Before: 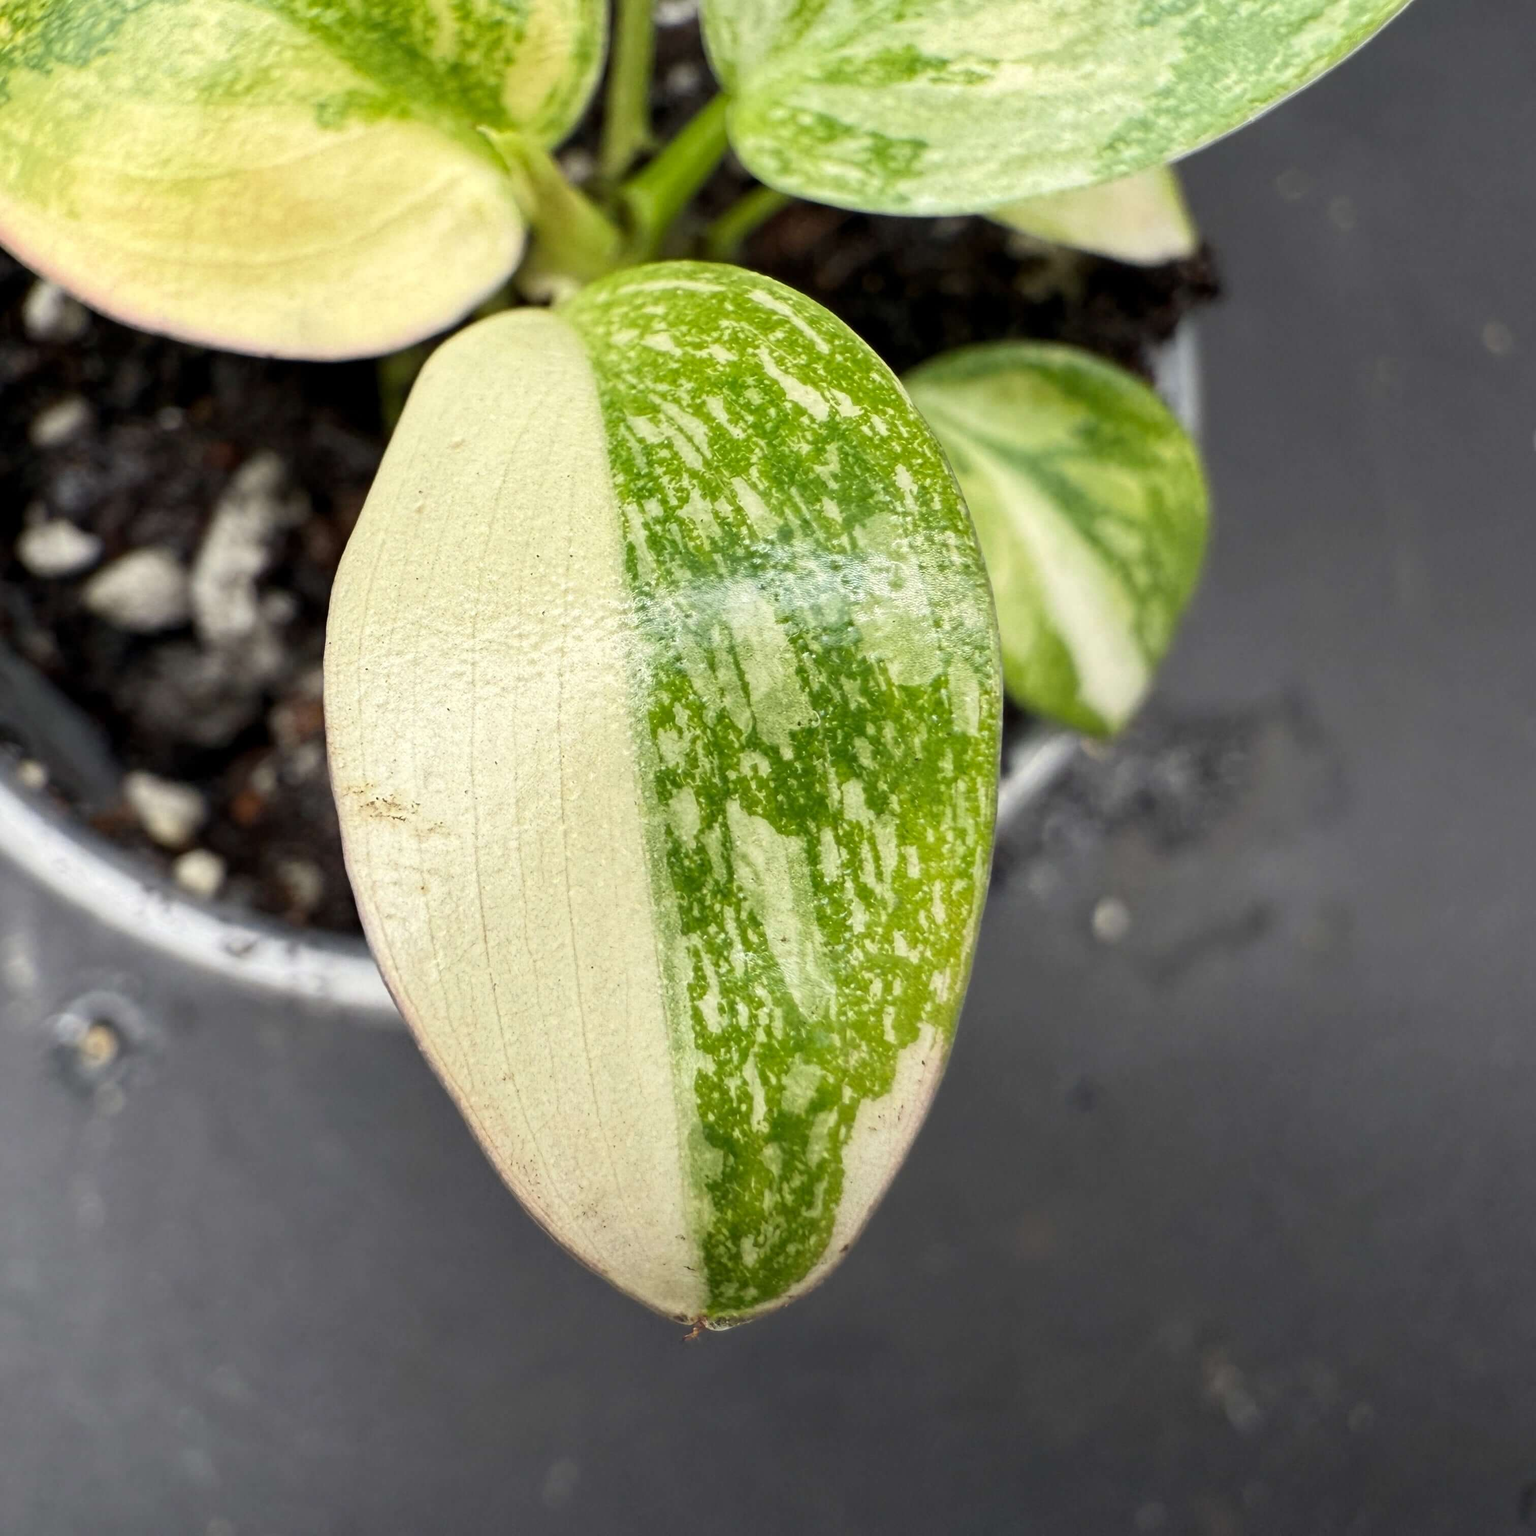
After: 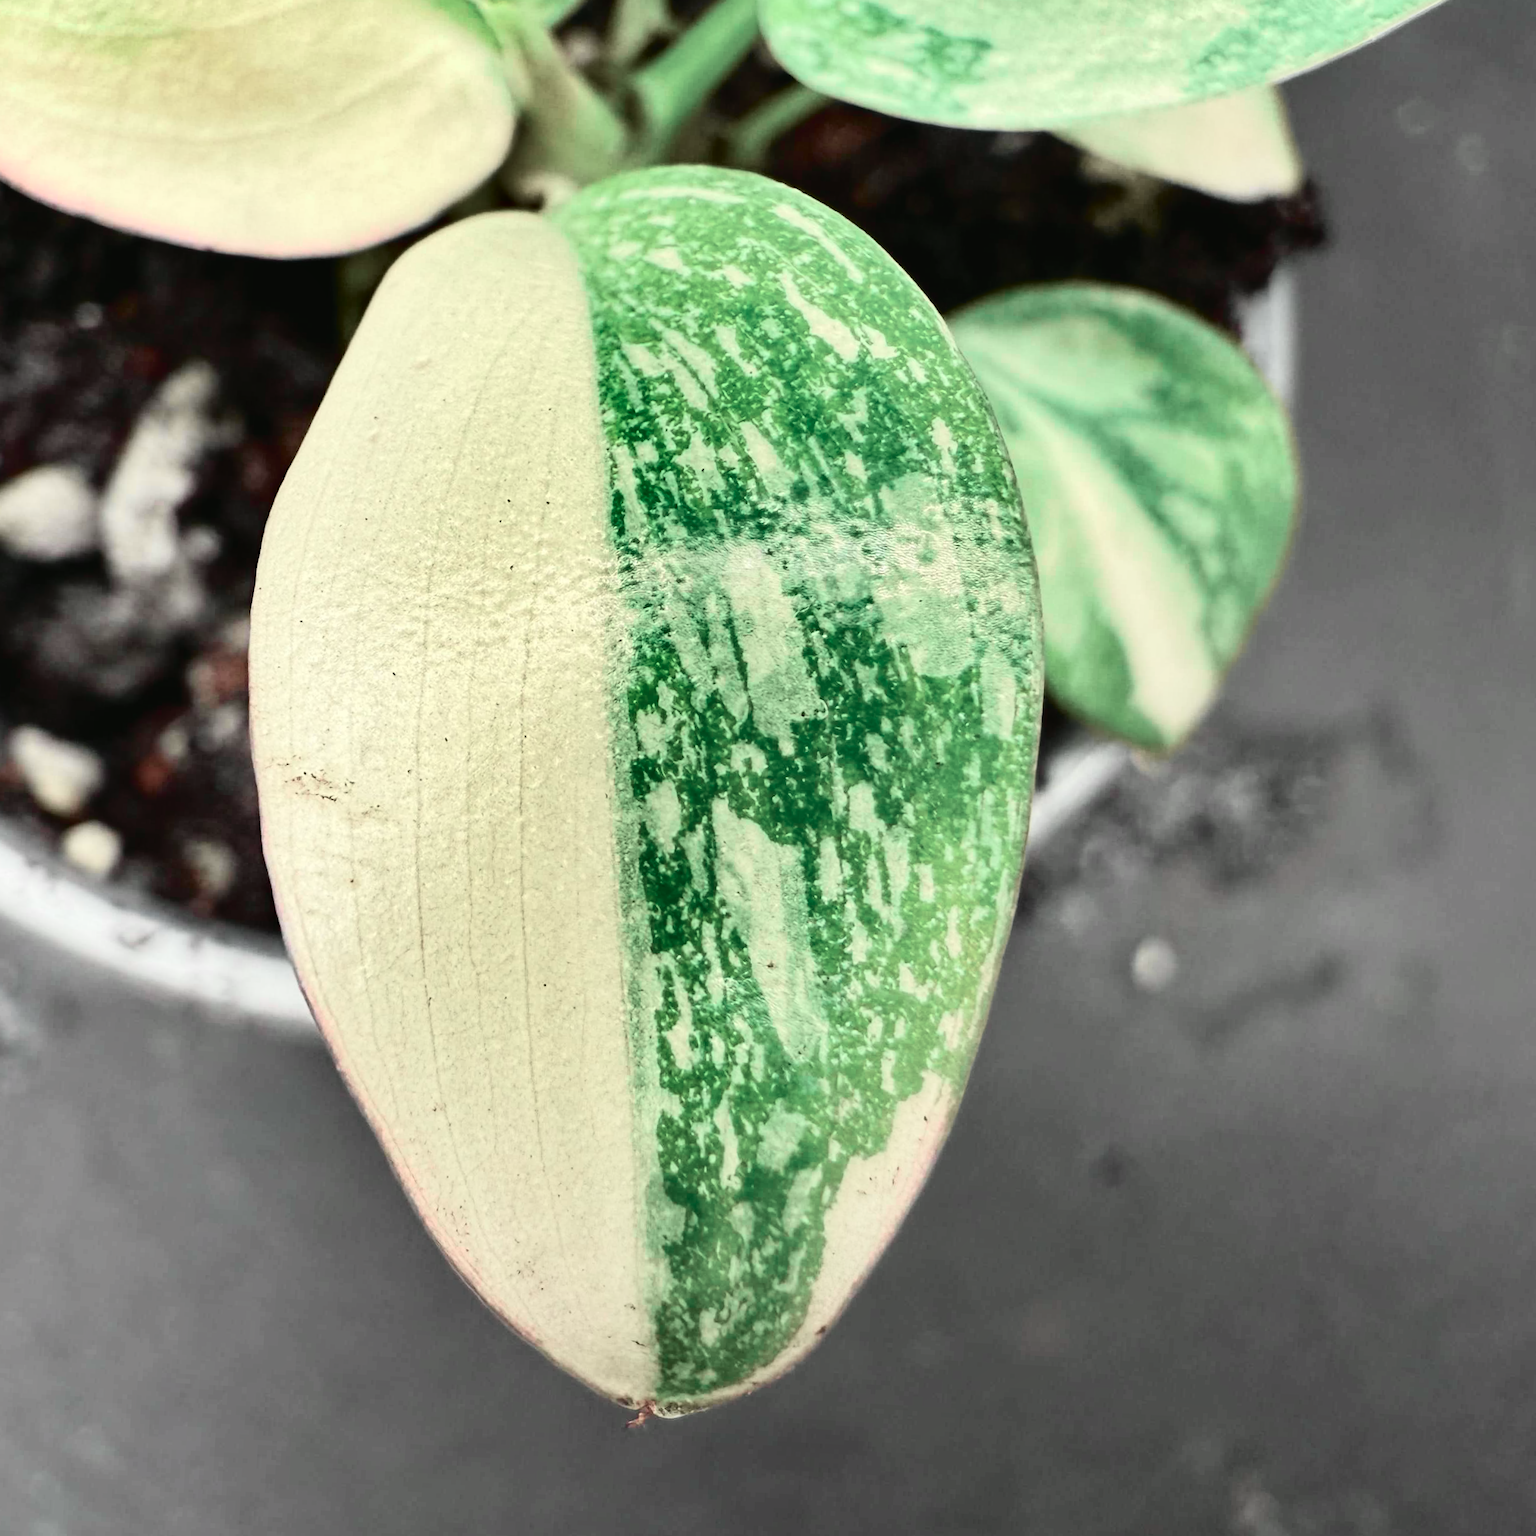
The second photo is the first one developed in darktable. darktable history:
crop and rotate: angle -3.27°, left 5.211%, top 5.211%, right 4.607%, bottom 4.607%
shadows and highlights: radius 171.16, shadows 27, white point adjustment 3.13, highlights -67.95, soften with gaussian
color contrast: blue-yellow contrast 0.62
tone curve: curves: ch0 [(0, 0.023) (0.113, 0.081) (0.204, 0.197) (0.498, 0.608) (0.709, 0.819) (0.984, 0.961)]; ch1 [(0, 0) (0.172, 0.123) (0.317, 0.272) (0.414, 0.382) (0.476, 0.479) (0.505, 0.501) (0.528, 0.54) (0.618, 0.647) (0.709, 0.764) (1, 1)]; ch2 [(0, 0) (0.411, 0.424) (0.492, 0.502) (0.521, 0.521) (0.55, 0.576) (0.686, 0.638) (1, 1)], color space Lab, independent channels, preserve colors none
